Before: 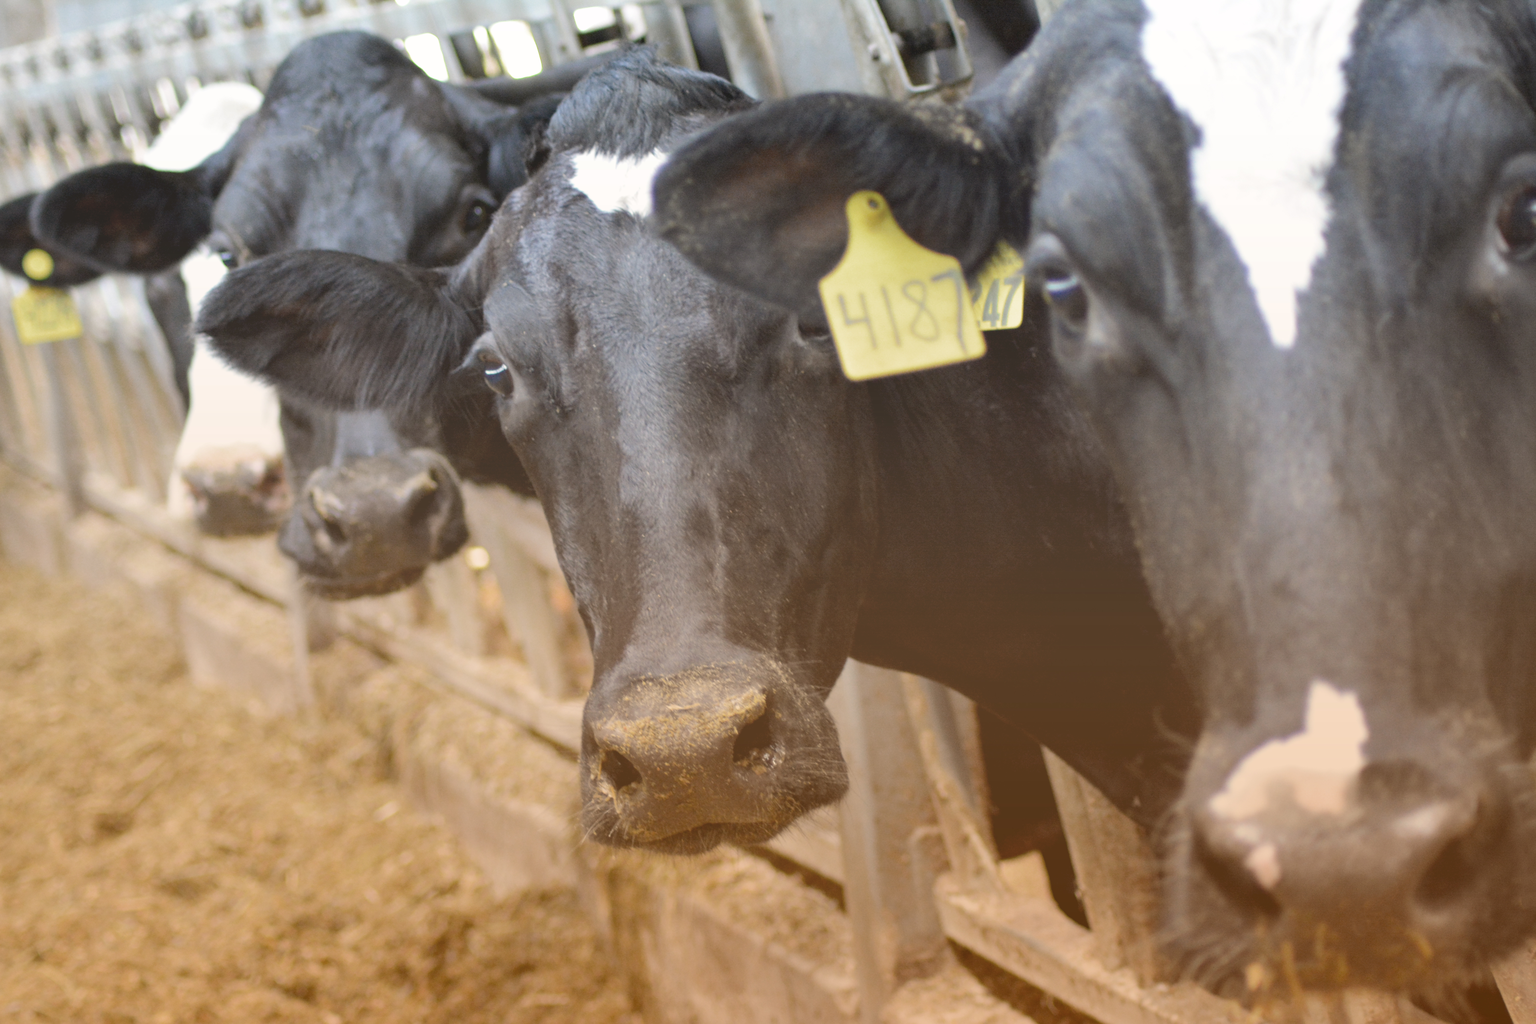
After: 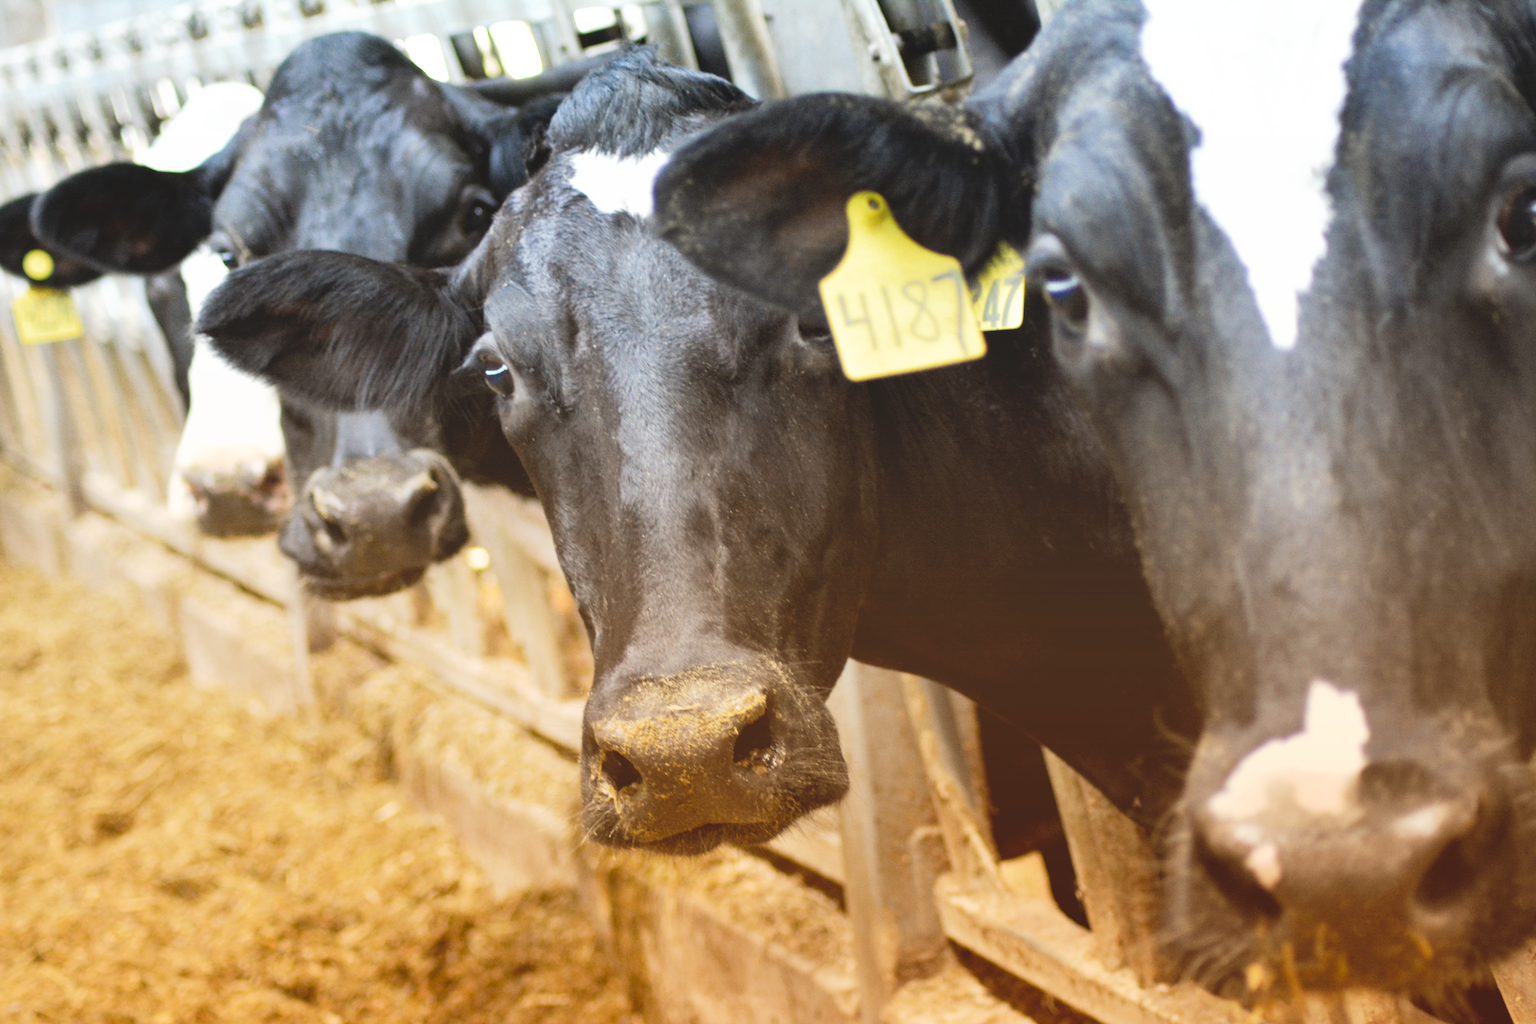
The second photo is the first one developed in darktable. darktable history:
white balance: red 0.978, blue 0.999
tone curve: curves: ch0 [(0, 0) (0.003, 0.082) (0.011, 0.082) (0.025, 0.088) (0.044, 0.088) (0.069, 0.093) (0.1, 0.101) (0.136, 0.109) (0.177, 0.129) (0.224, 0.155) (0.277, 0.214) (0.335, 0.289) (0.399, 0.378) (0.468, 0.476) (0.543, 0.589) (0.623, 0.713) (0.709, 0.826) (0.801, 0.908) (0.898, 0.98) (1, 1)], preserve colors none
